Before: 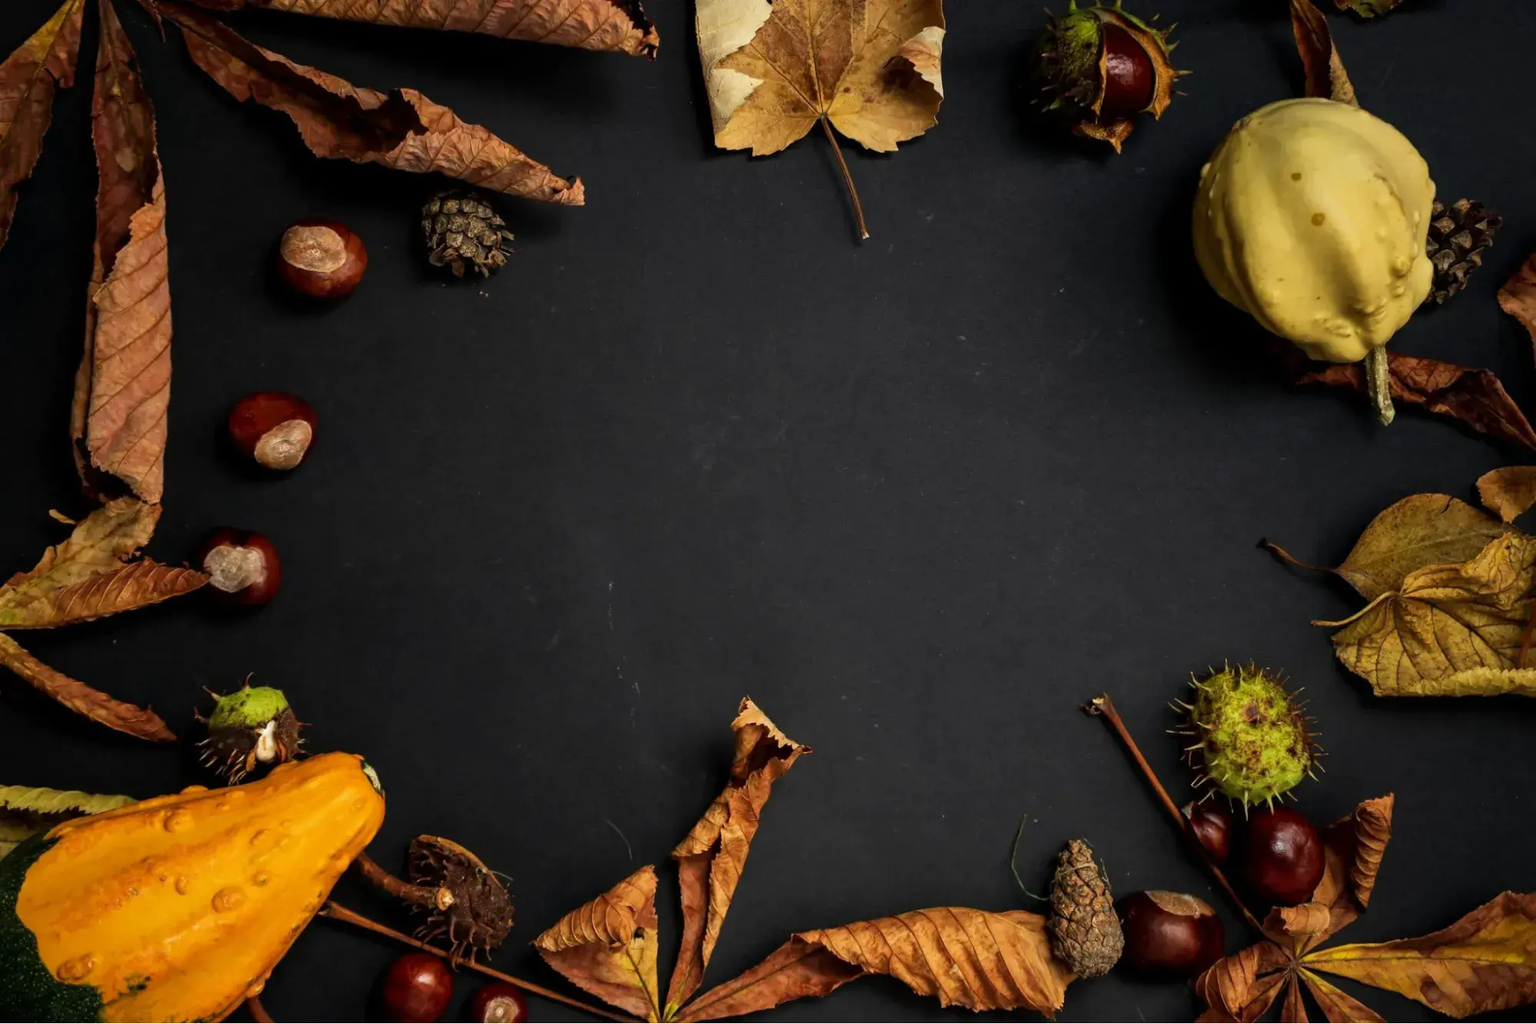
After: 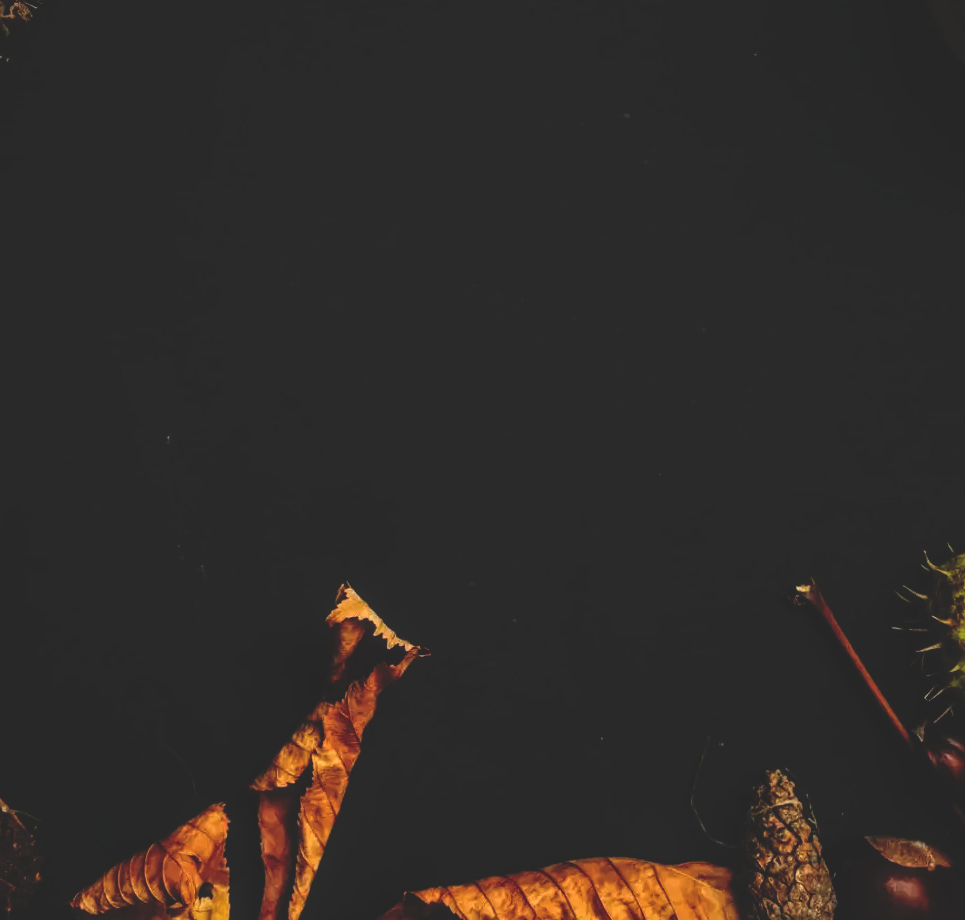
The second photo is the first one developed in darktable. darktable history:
base curve: curves: ch0 [(0, 0.02) (0.083, 0.036) (1, 1)], preserve colors none
crop: left 31.346%, top 24.374%, right 20.332%, bottom 6.539%
local contrast: detail 130%
